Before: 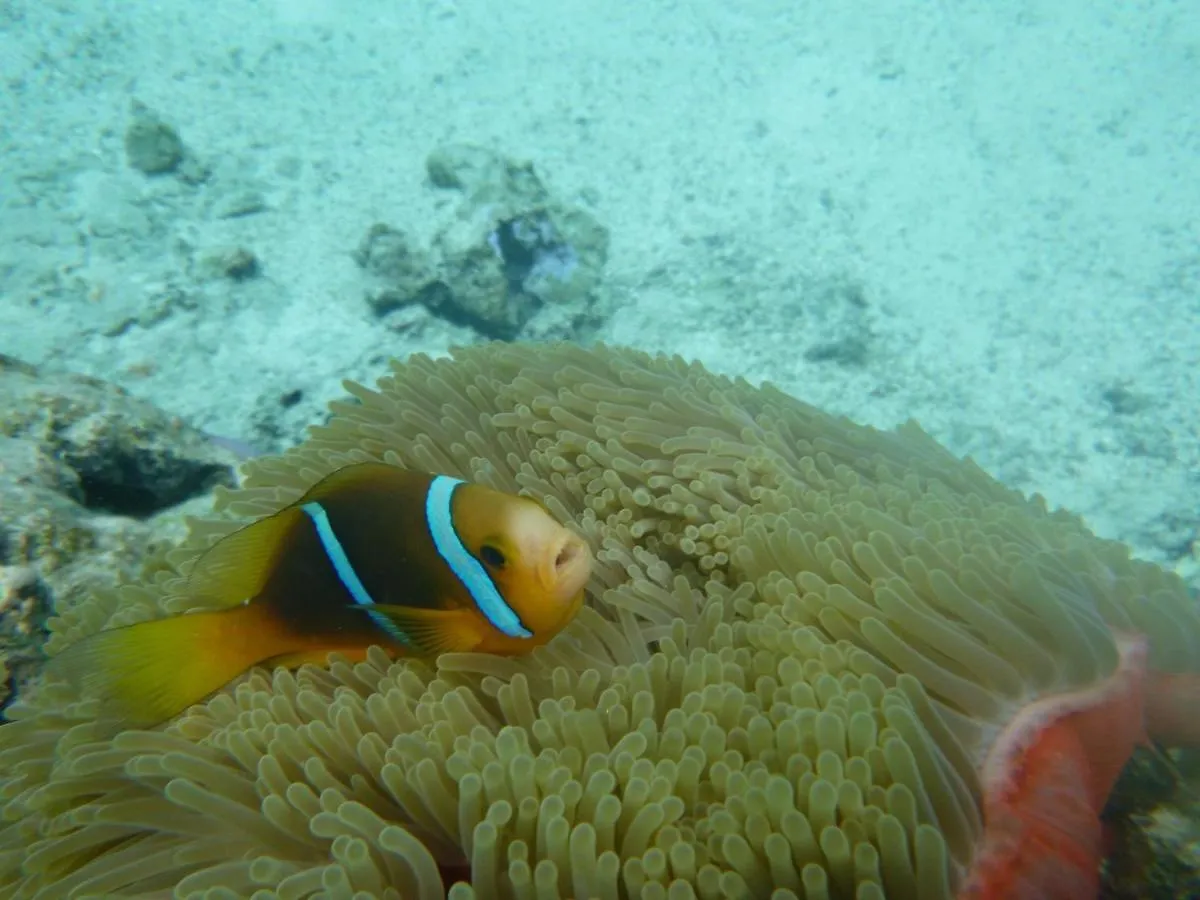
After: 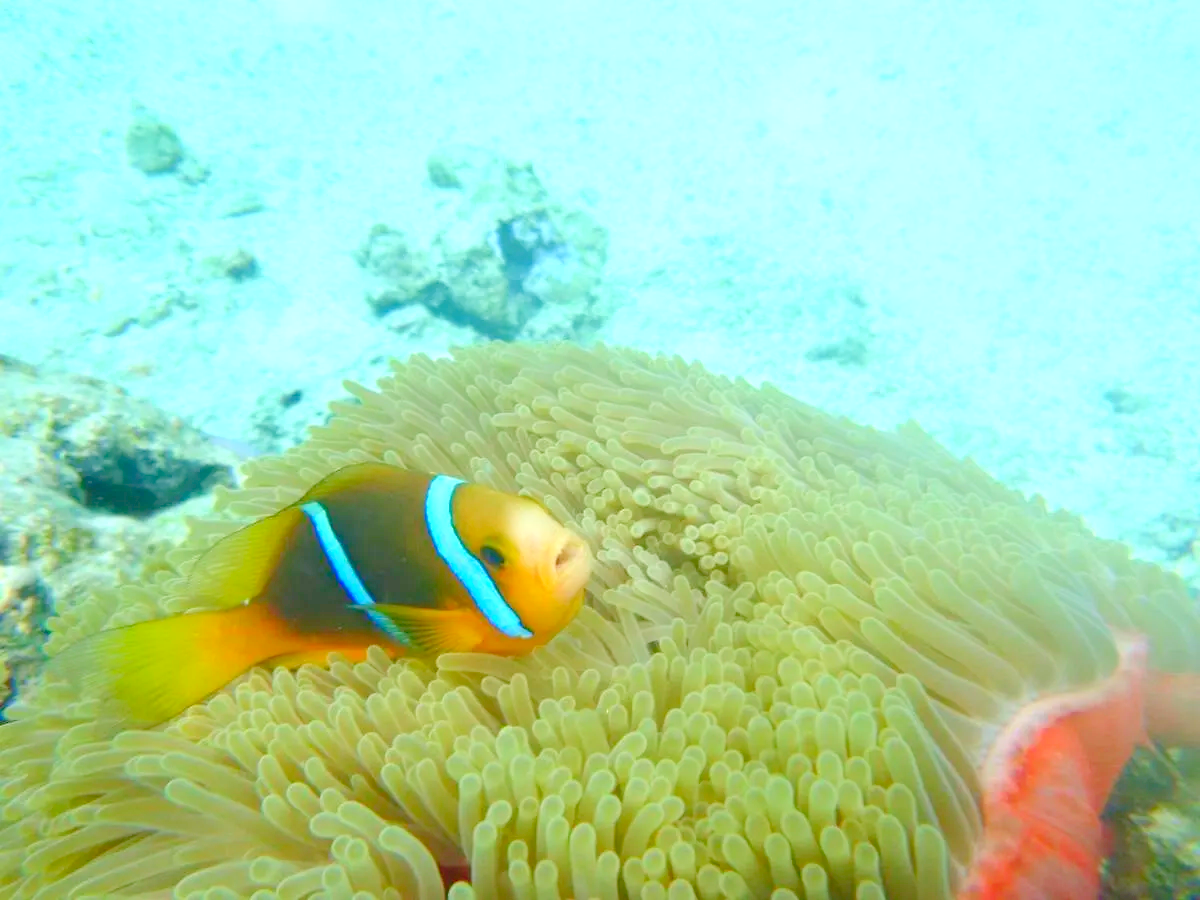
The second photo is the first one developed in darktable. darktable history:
exposure: exposure 0.367 EV, compensate highlight preservation false
levels: levels [0.008, 0.318, 0.836]
